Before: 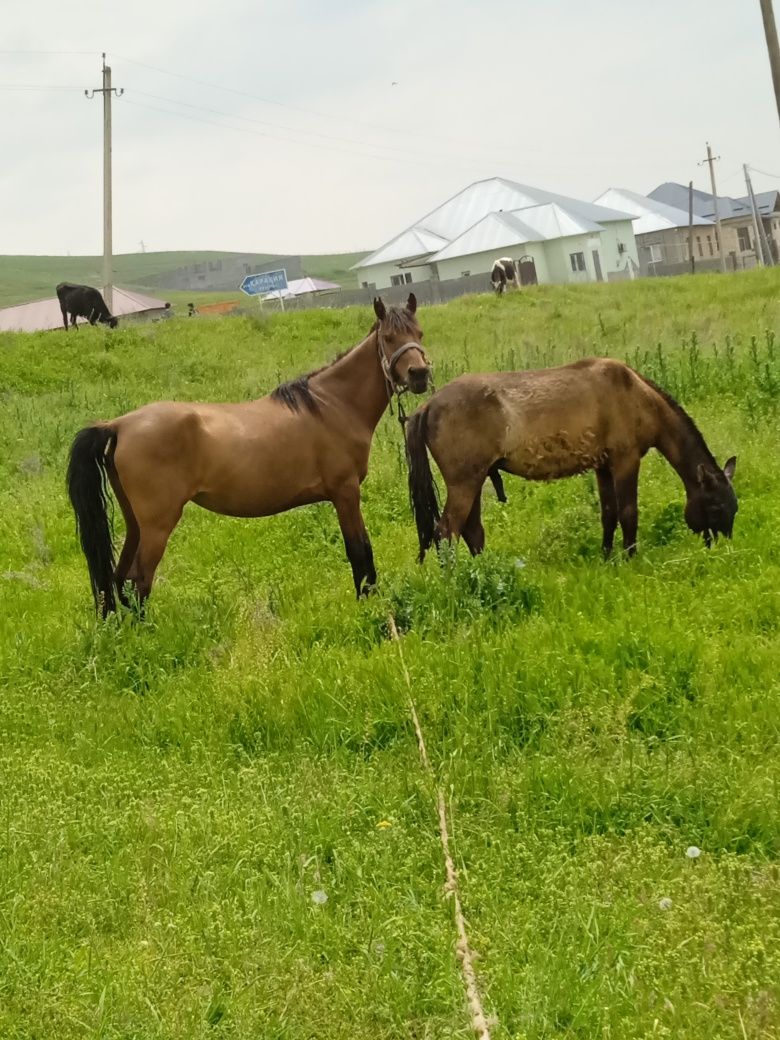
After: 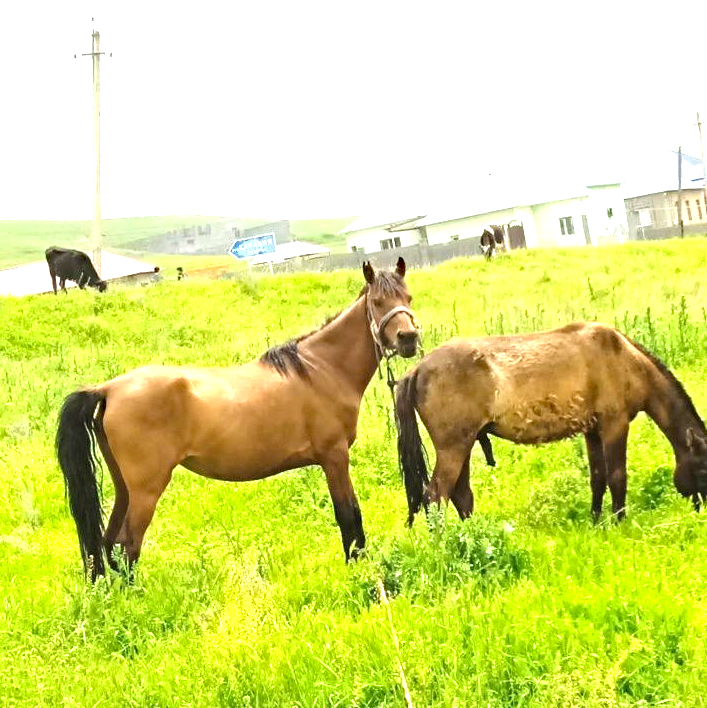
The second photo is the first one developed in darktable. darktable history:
haze removal: strength 0.284, distance 0.254, compatibility mode true, adaptive false
exposure: black level correction 0, exposure 1.901 EV, compensate exposure bias true, compensate highlight preservation false
color zones: curves: ch0 [(0.068, 0.464) (0.25, 0.5) (0.48, 0.508) (0.75, 0.536) (0.886, 0.476) (0.967, 0.456)]; ch1 [(0.066, 0.456) (0.25, 0.5) (0.616, 0.508) (0.746, 0.56) (0.934, 0.444)]
crop: left 1.517%, top 3.462%, right 7.773%, bottom 28.42%
